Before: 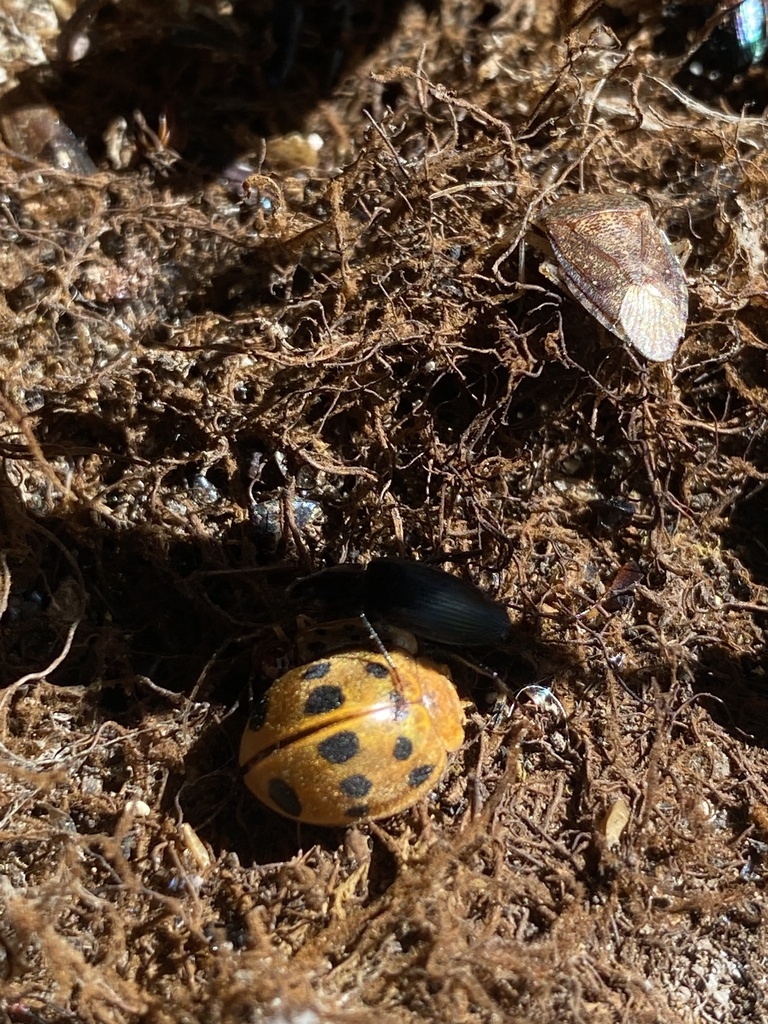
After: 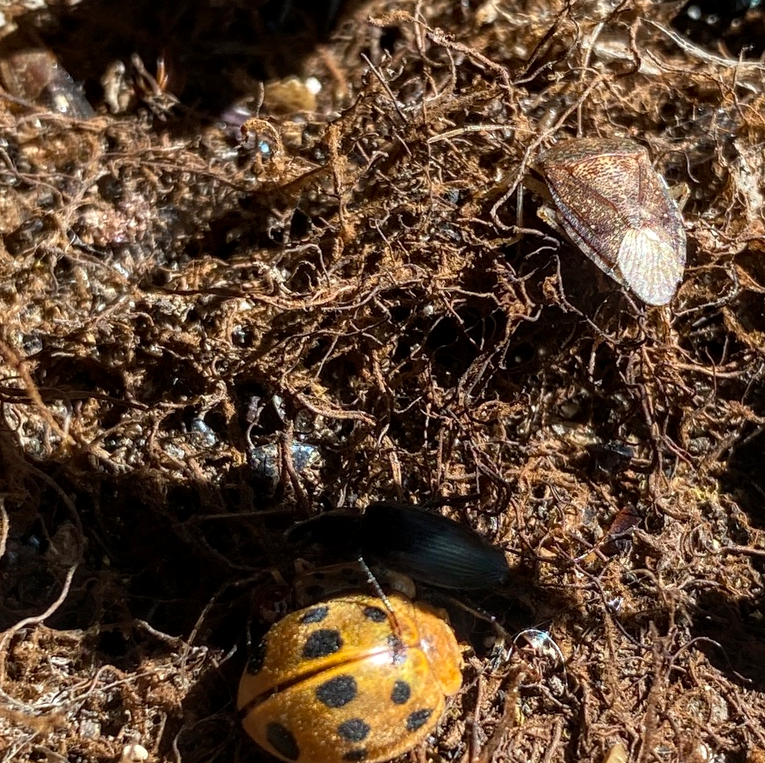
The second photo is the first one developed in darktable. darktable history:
crop: left 0.363%, top 5.507%, bottom 19.917%
local contrast: detail 130%
